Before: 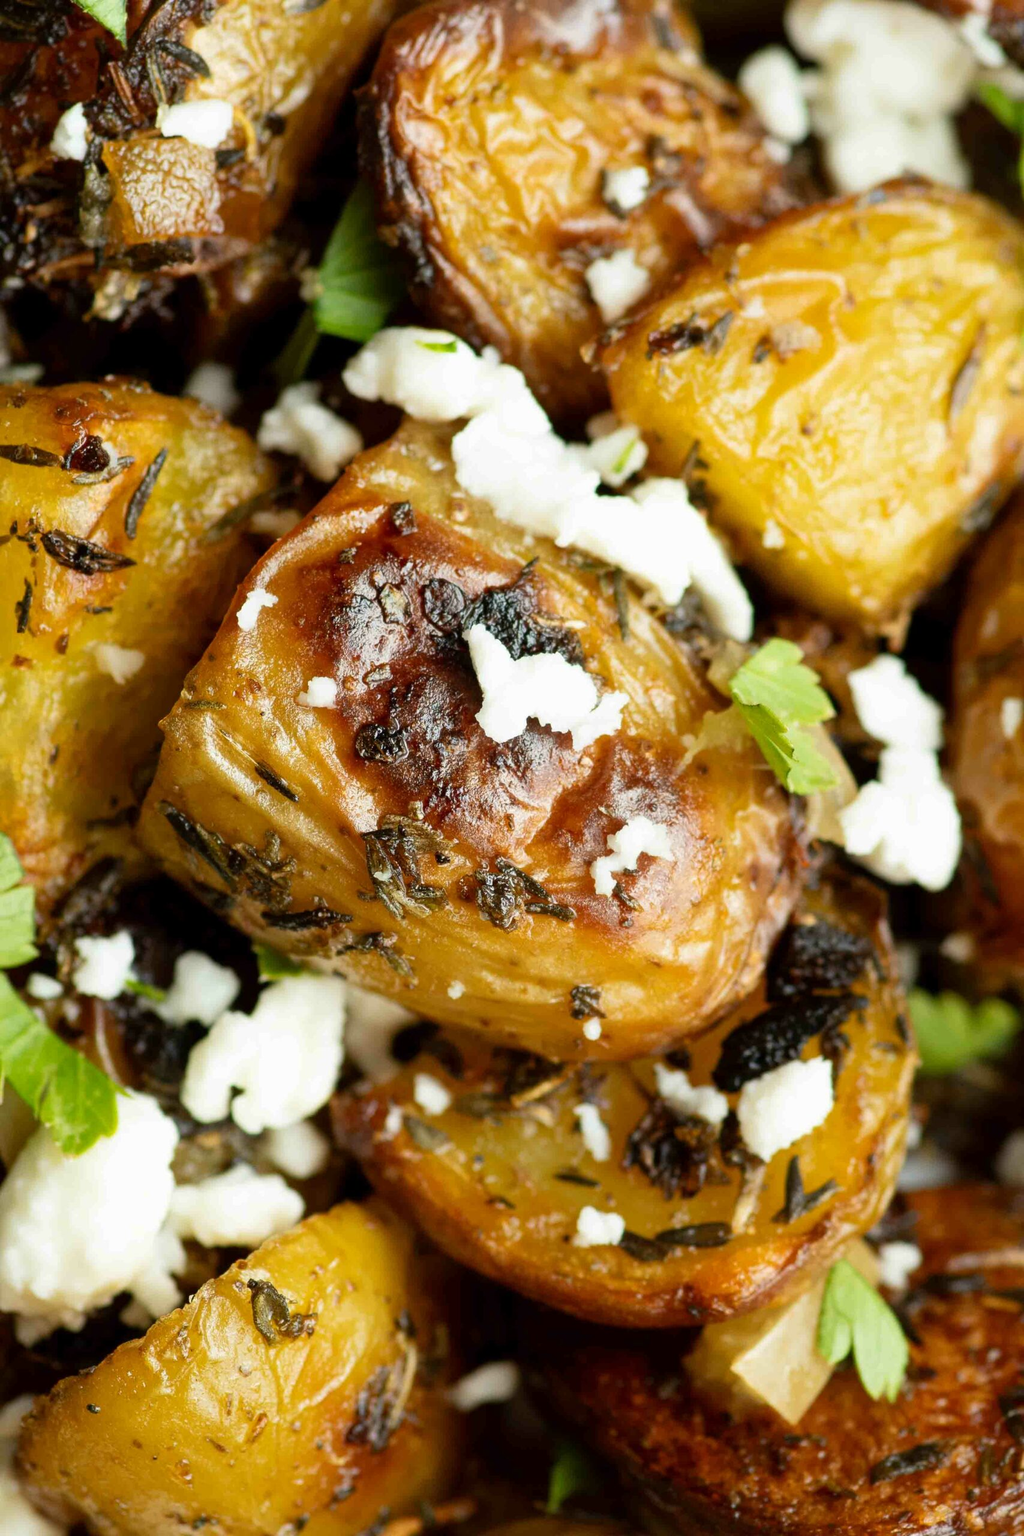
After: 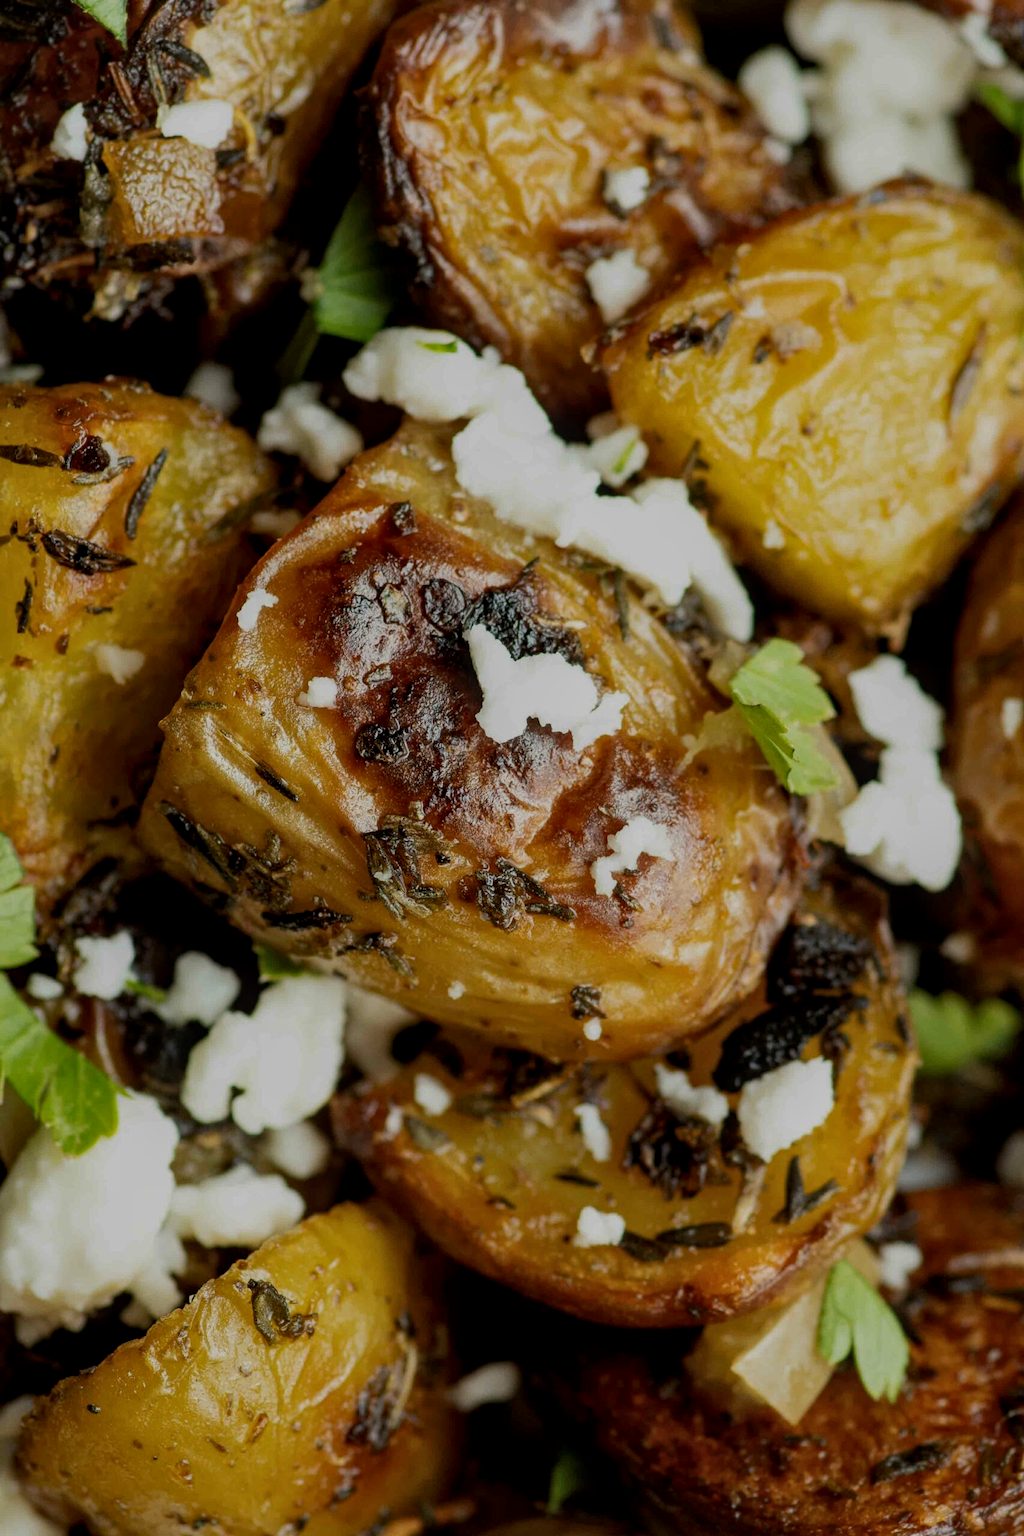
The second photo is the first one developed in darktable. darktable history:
local contrast: on, module defaults
exposure: exposure -0.965 EV, compensate exposure bias true, compensate highlight preservation false
